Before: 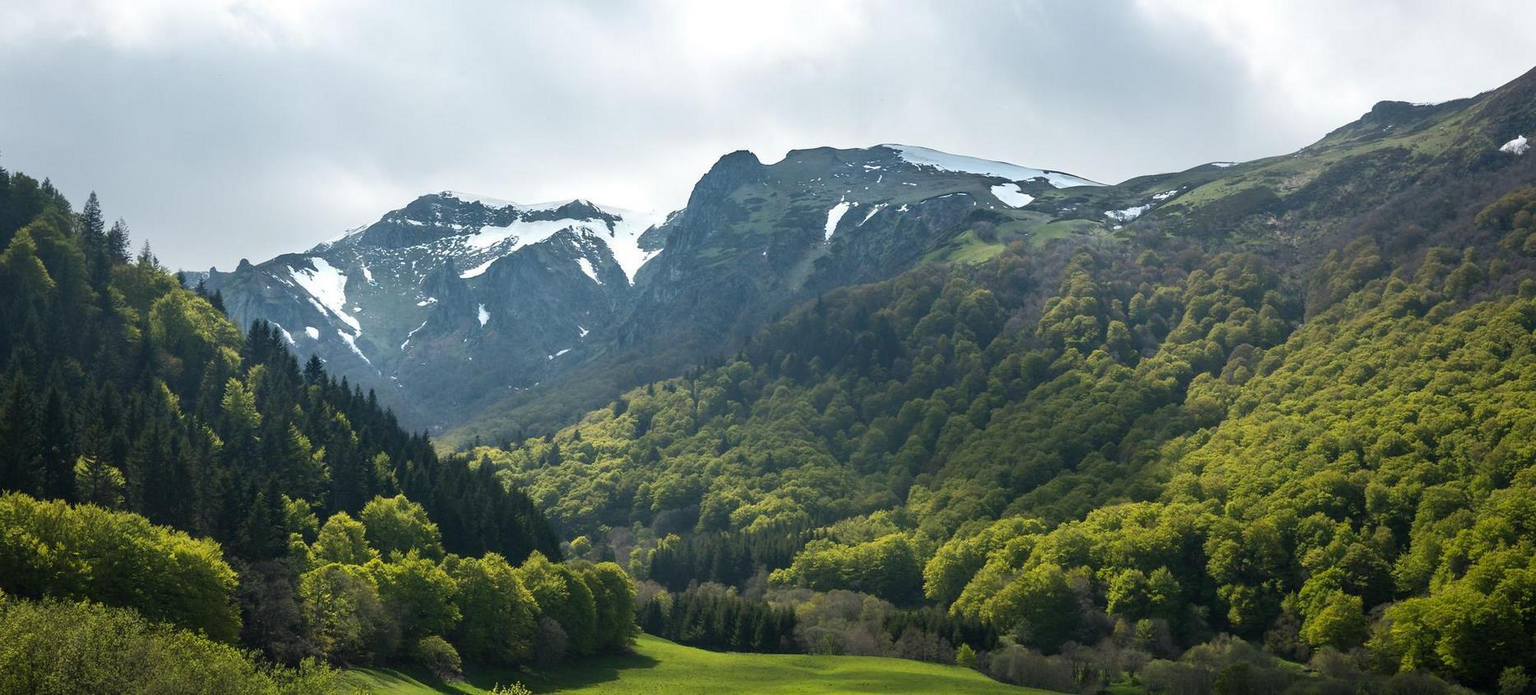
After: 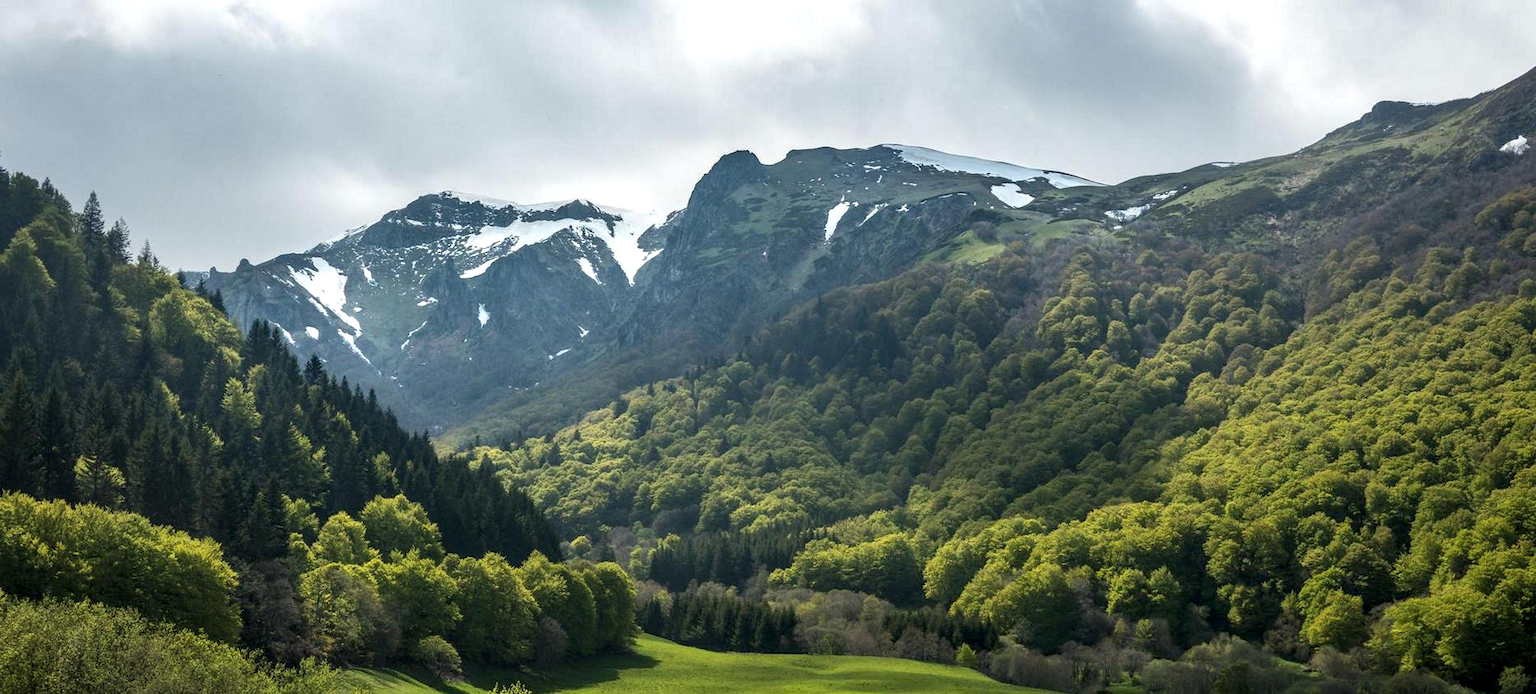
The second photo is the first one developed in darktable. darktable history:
local contrast: detail 130%
shadows and highlights: shadows 20.95, highlights -37.14, soften with gaussian
